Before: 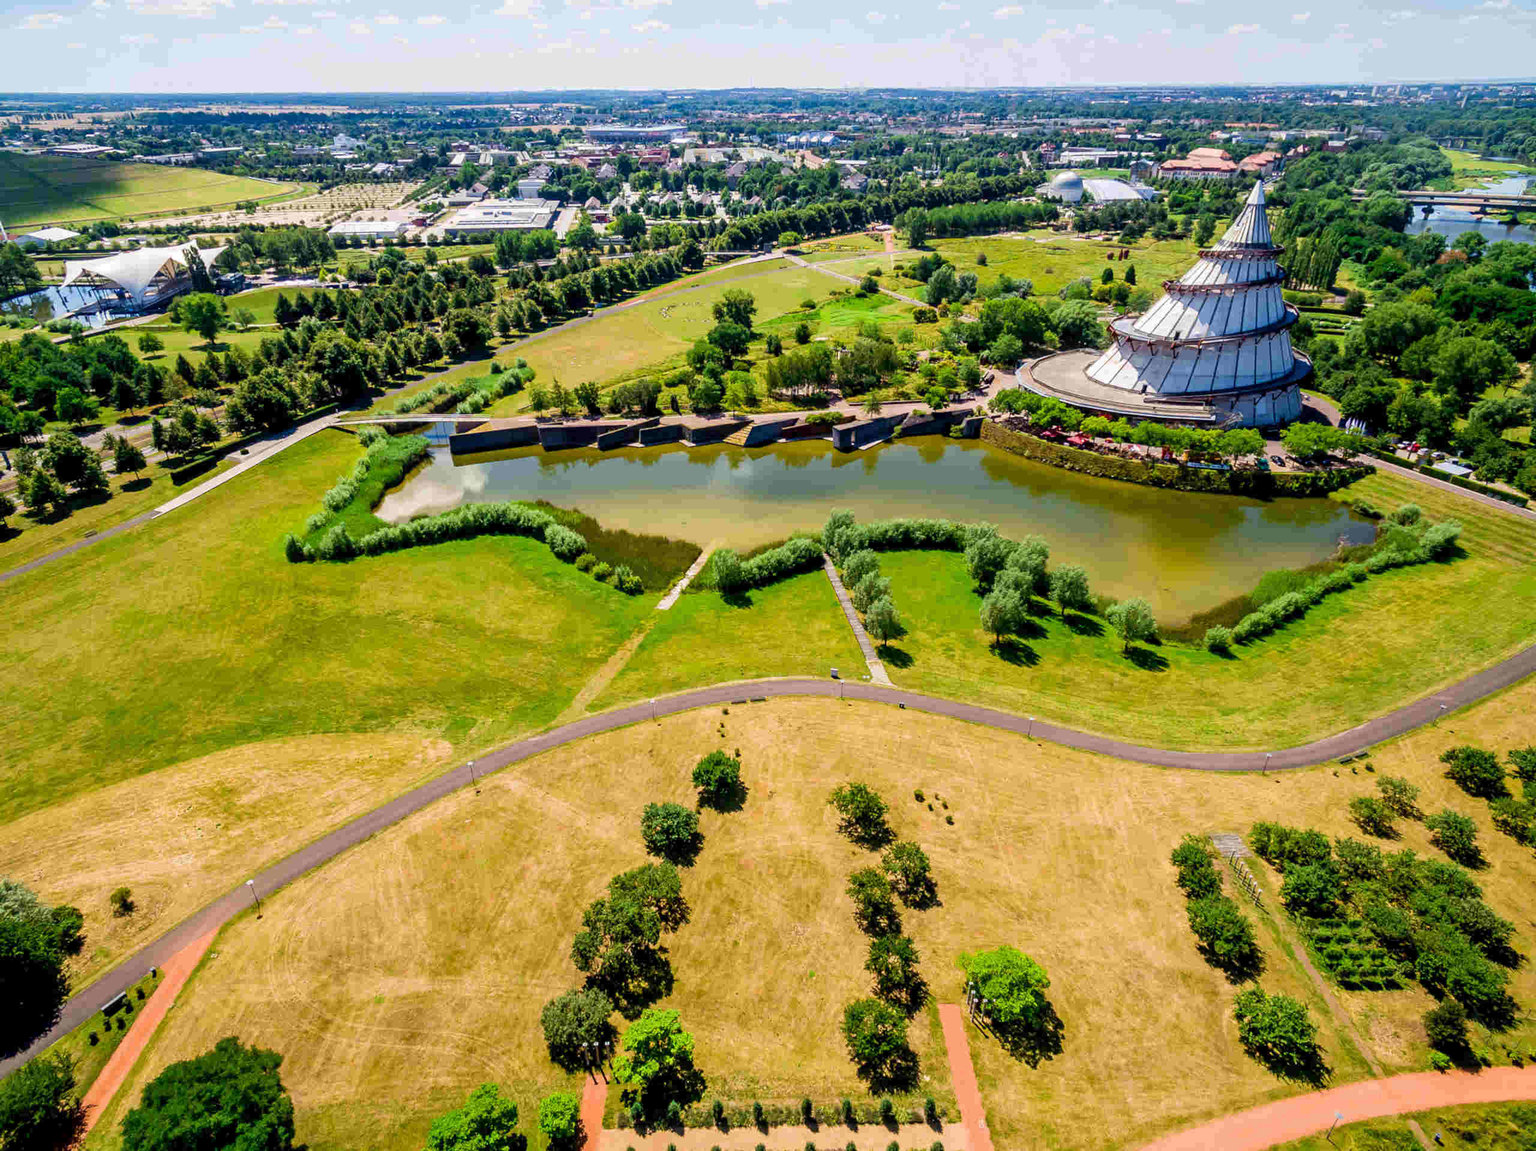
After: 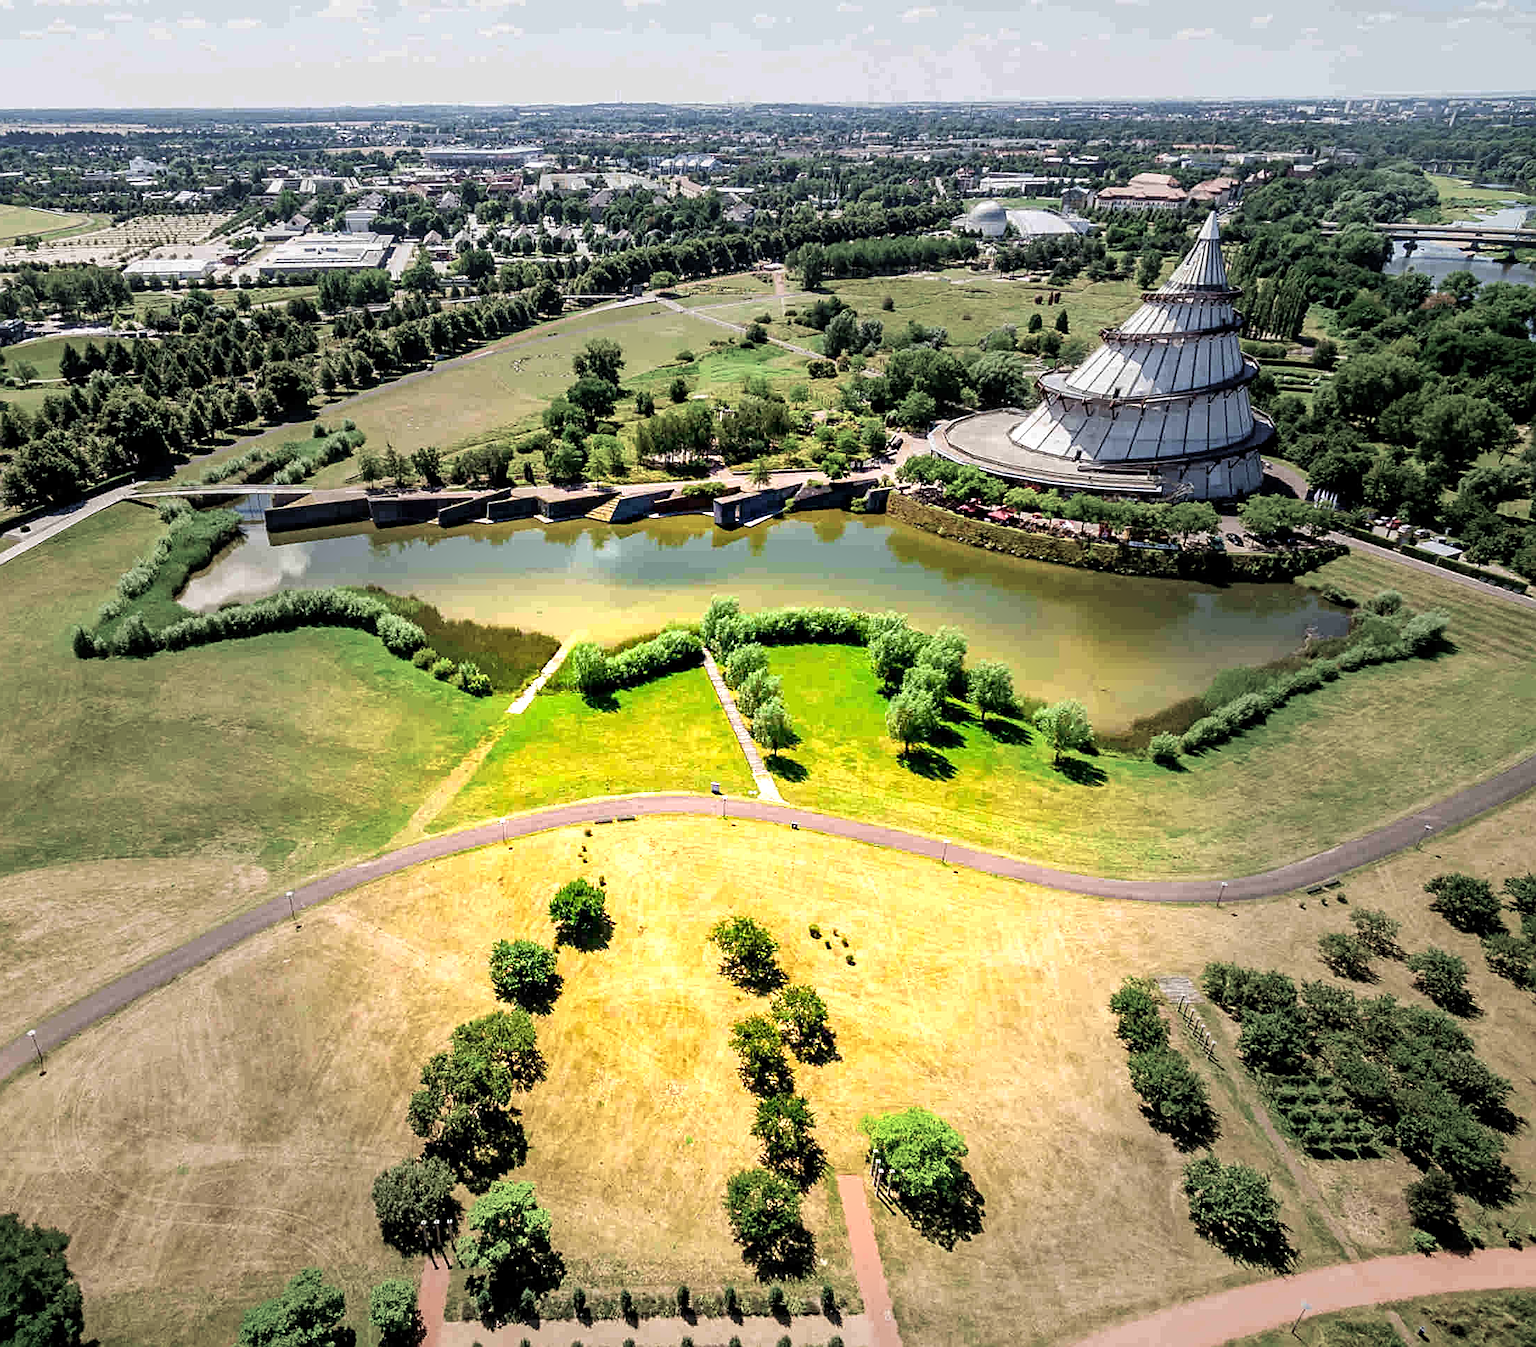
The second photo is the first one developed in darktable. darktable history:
tone equalizer: -8 EV -0.72 EV, -7 EV -0.725 EV, -6 EV -0.572 EV, -5 EV -0.383 EV, -3 EV 0.371 EV, -2 EV 0.6 EV, -1 EV 0.679 EV, +0 EV 0.75 EV
exposure: exposure 0.201 EV, compensate exposure bias true, compensate highlight preservation false
sharpen: on, module defaults
crop and rotate: left 14.533%
vignetting: fall-off start 31.83%, fall-off radius 34.93%, center (-0.028, 0.241)
